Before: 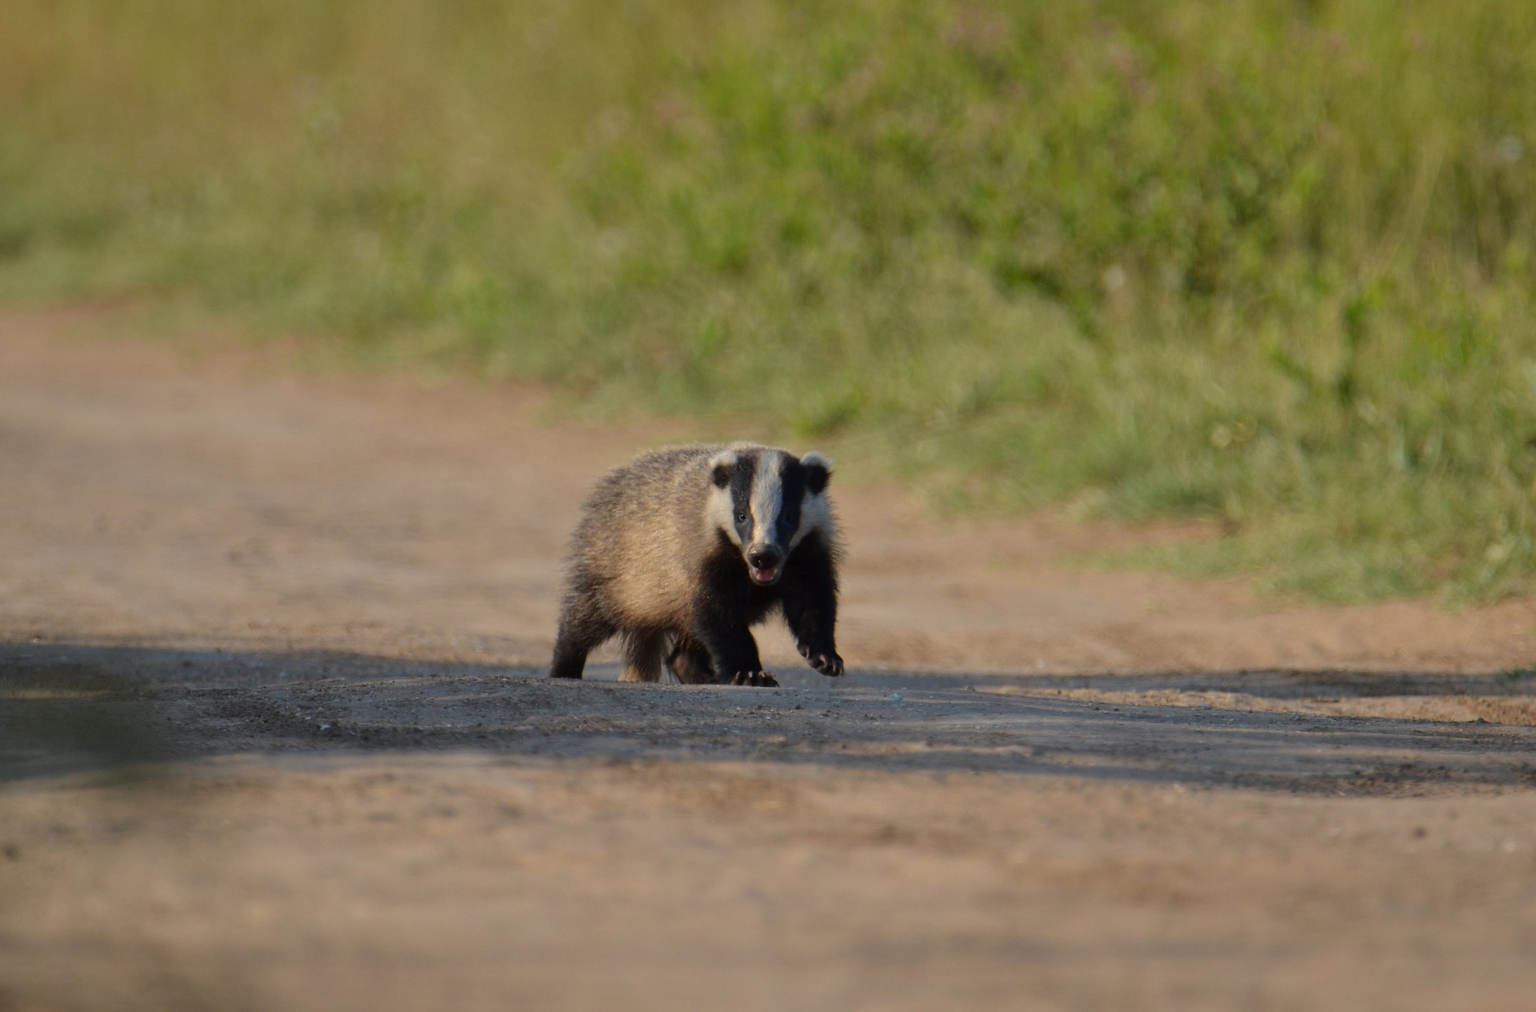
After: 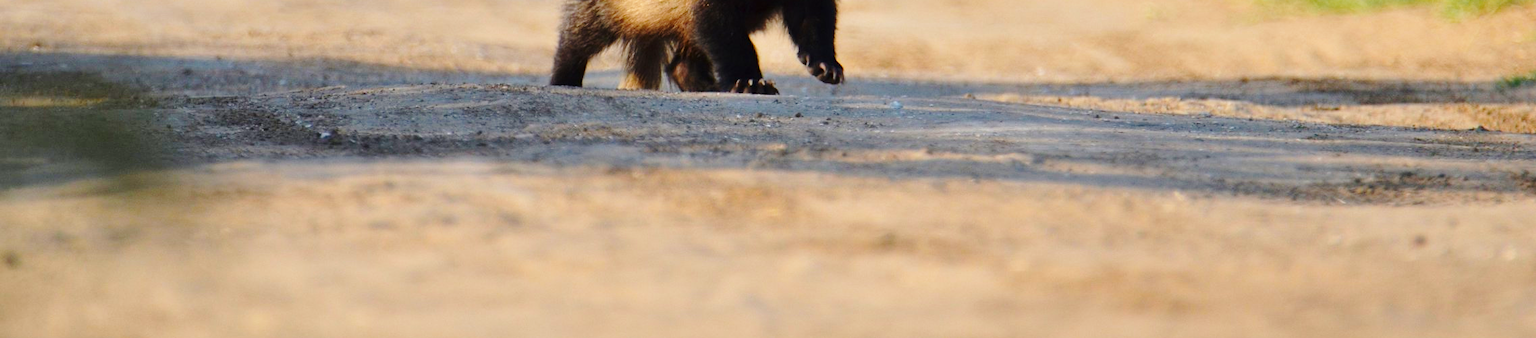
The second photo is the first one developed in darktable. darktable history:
color balance rgb: perceptual saturation grading › global saturation 30.4%
crop and rotate: top 58.621%, bottom 7.87%
exposure: exposure 0.201 EV, compensate highlight preservation false
base curve: curves: ch0 [(0, 0) (0.028, 0.03) (0.121, 0.232) (0.46, 0.748) (0.859, 0.968) (1, 1)], preserve colors none
